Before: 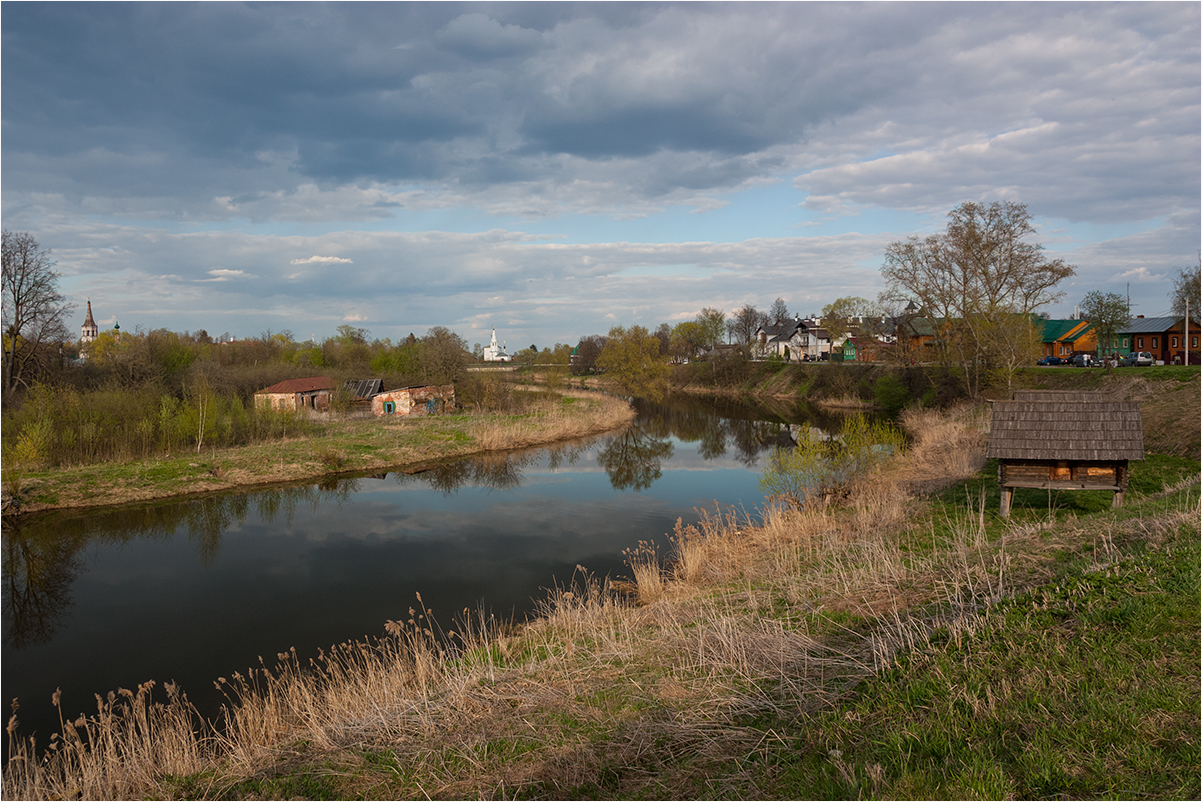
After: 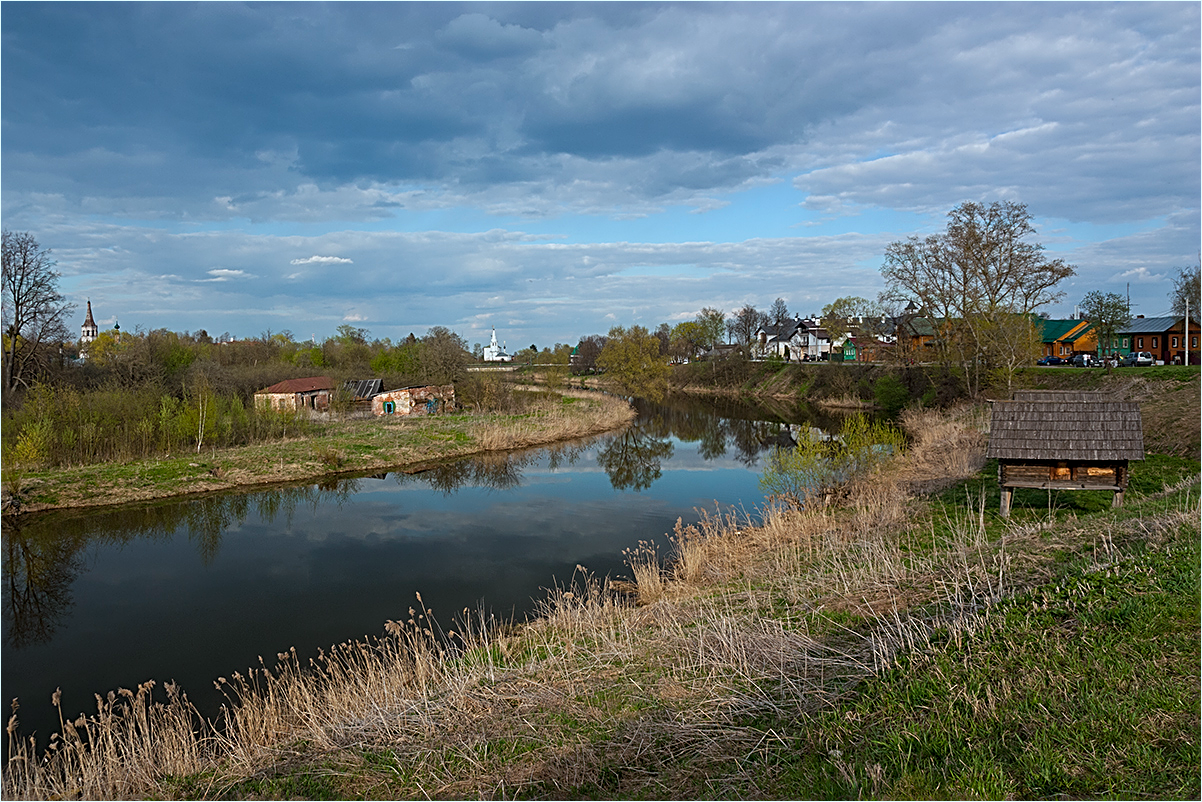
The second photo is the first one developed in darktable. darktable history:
color calibration: illuminant F (fluorescent), F source F9 (Cool White Deluxe 4150 K) – high CRI, x 0.374, y 0.373, temperature 4158.34 K
sharpen: radius 2.676, amount 0.669
color balance: output saturation 110%
